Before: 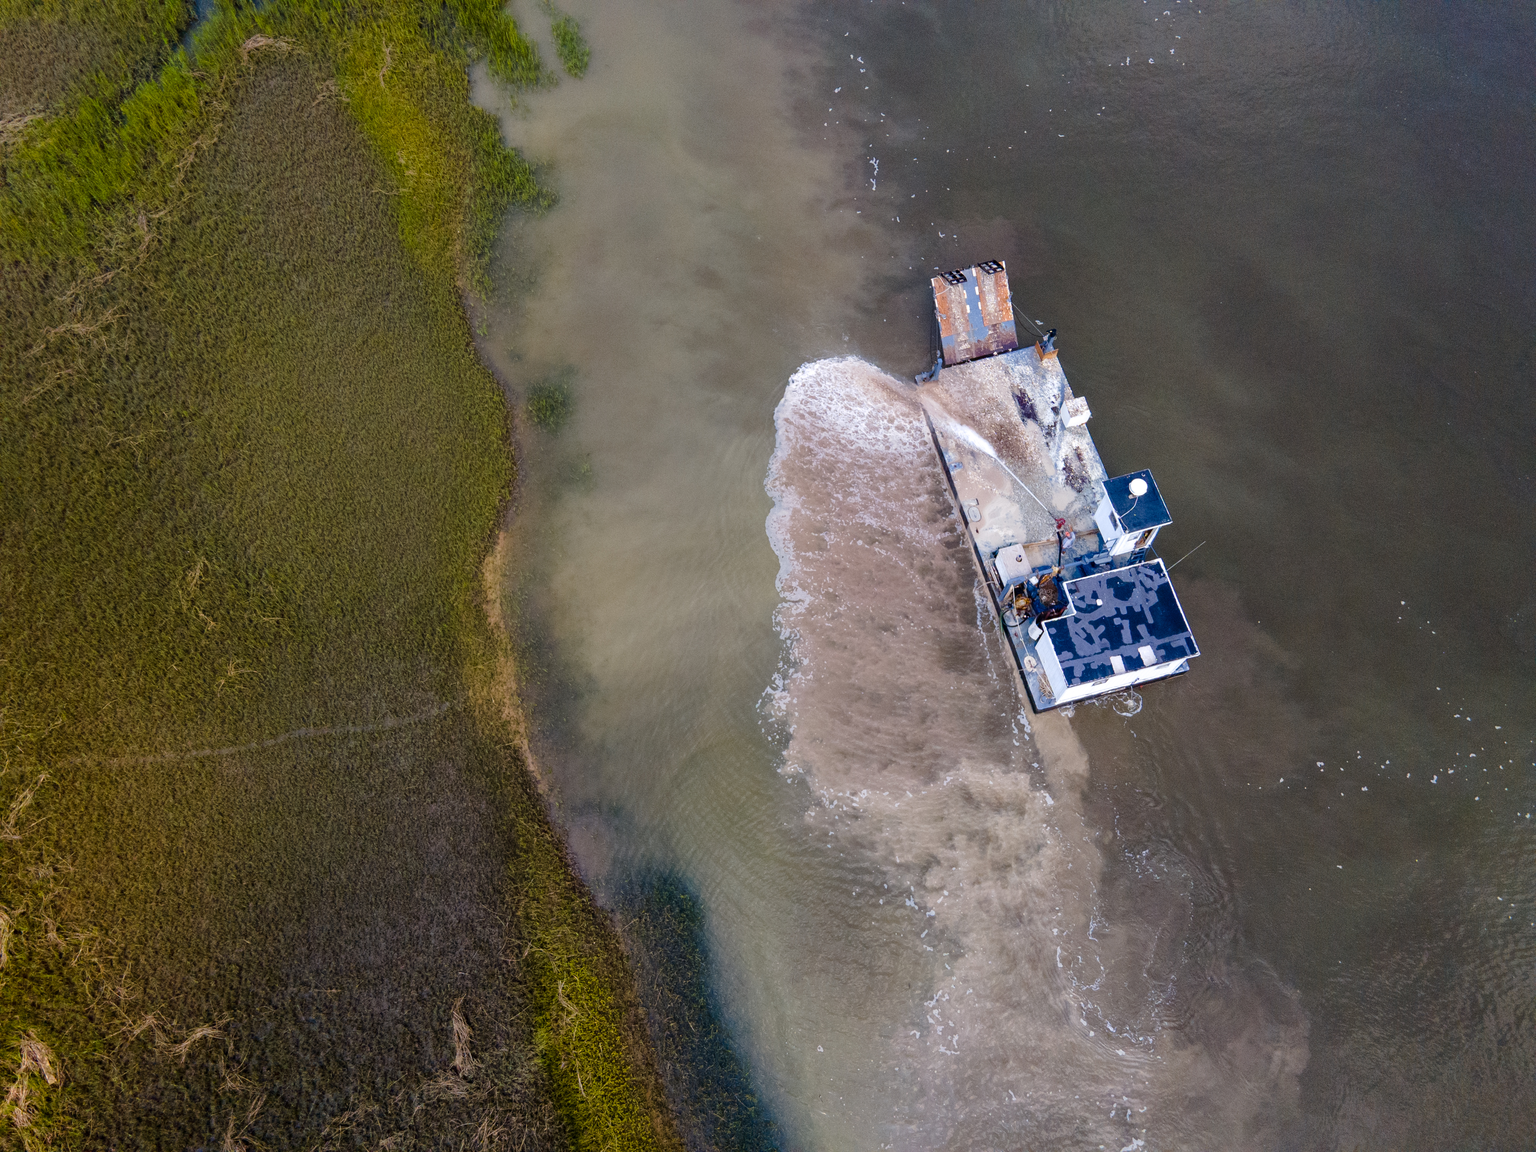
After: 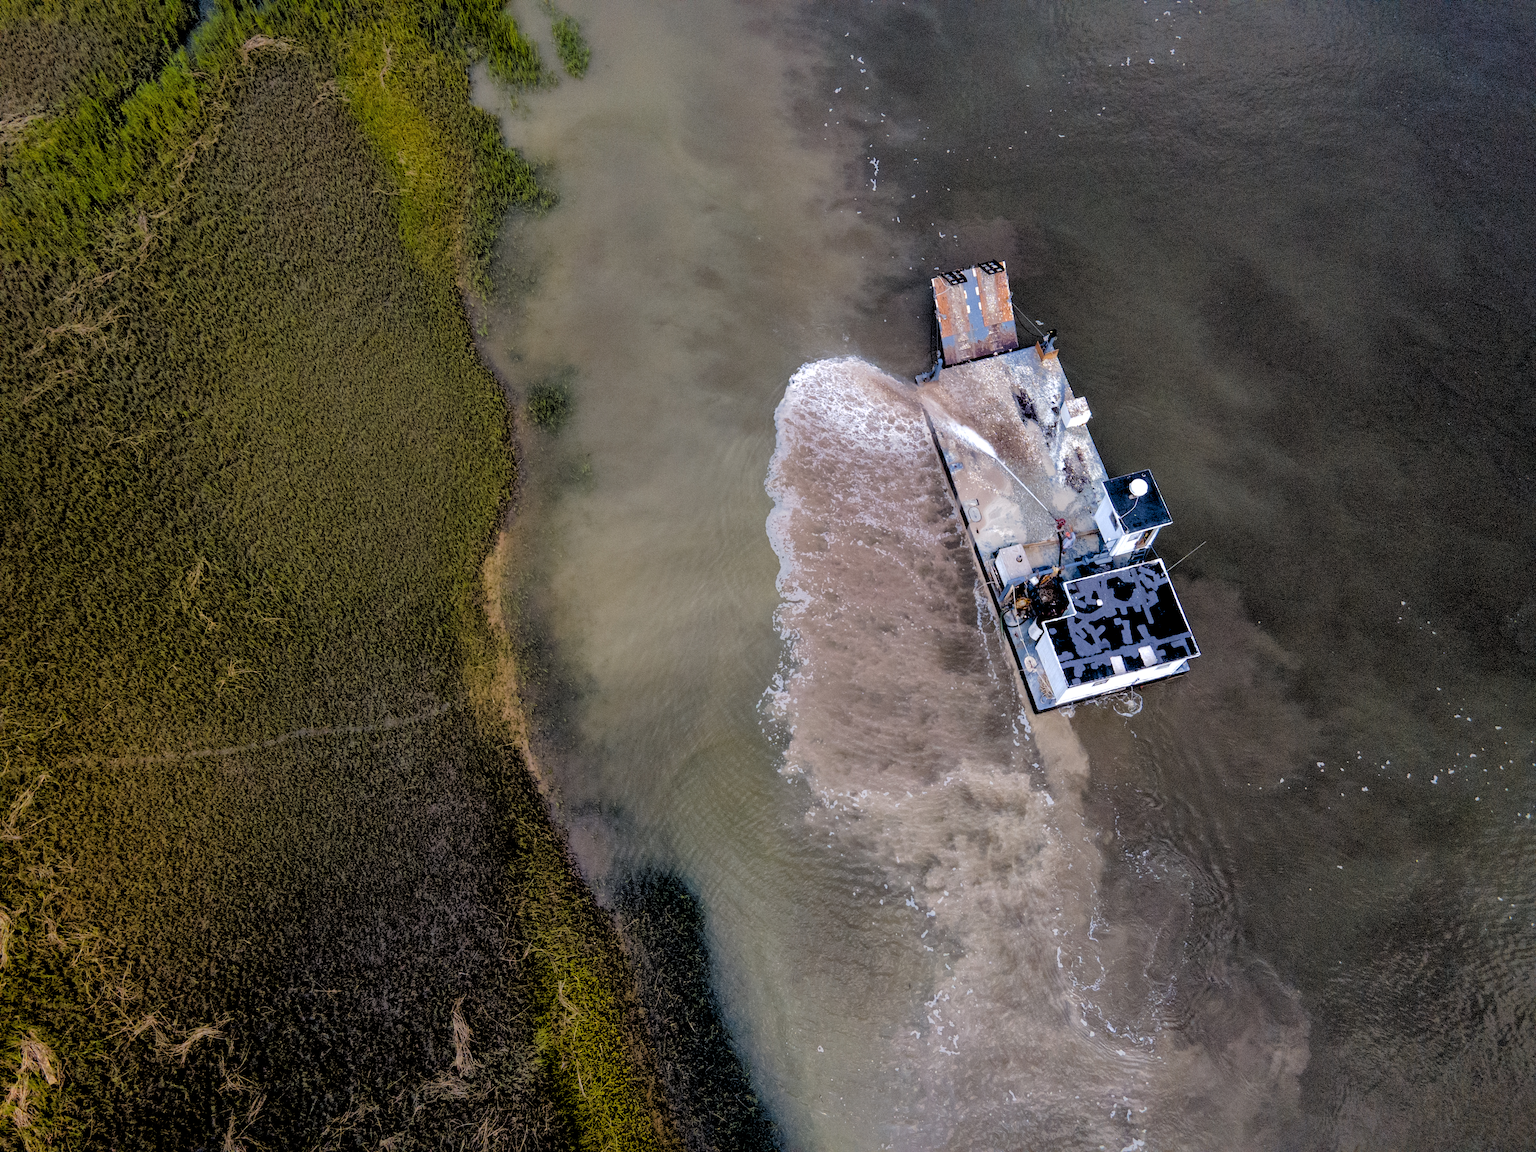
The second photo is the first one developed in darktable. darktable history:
shadows and highlights: shadows 40, highlights -60
rgb levels: levels [[0.034, 0.472, 0.904], [0, 0.5, 1], [0, 0.5, 1]]
